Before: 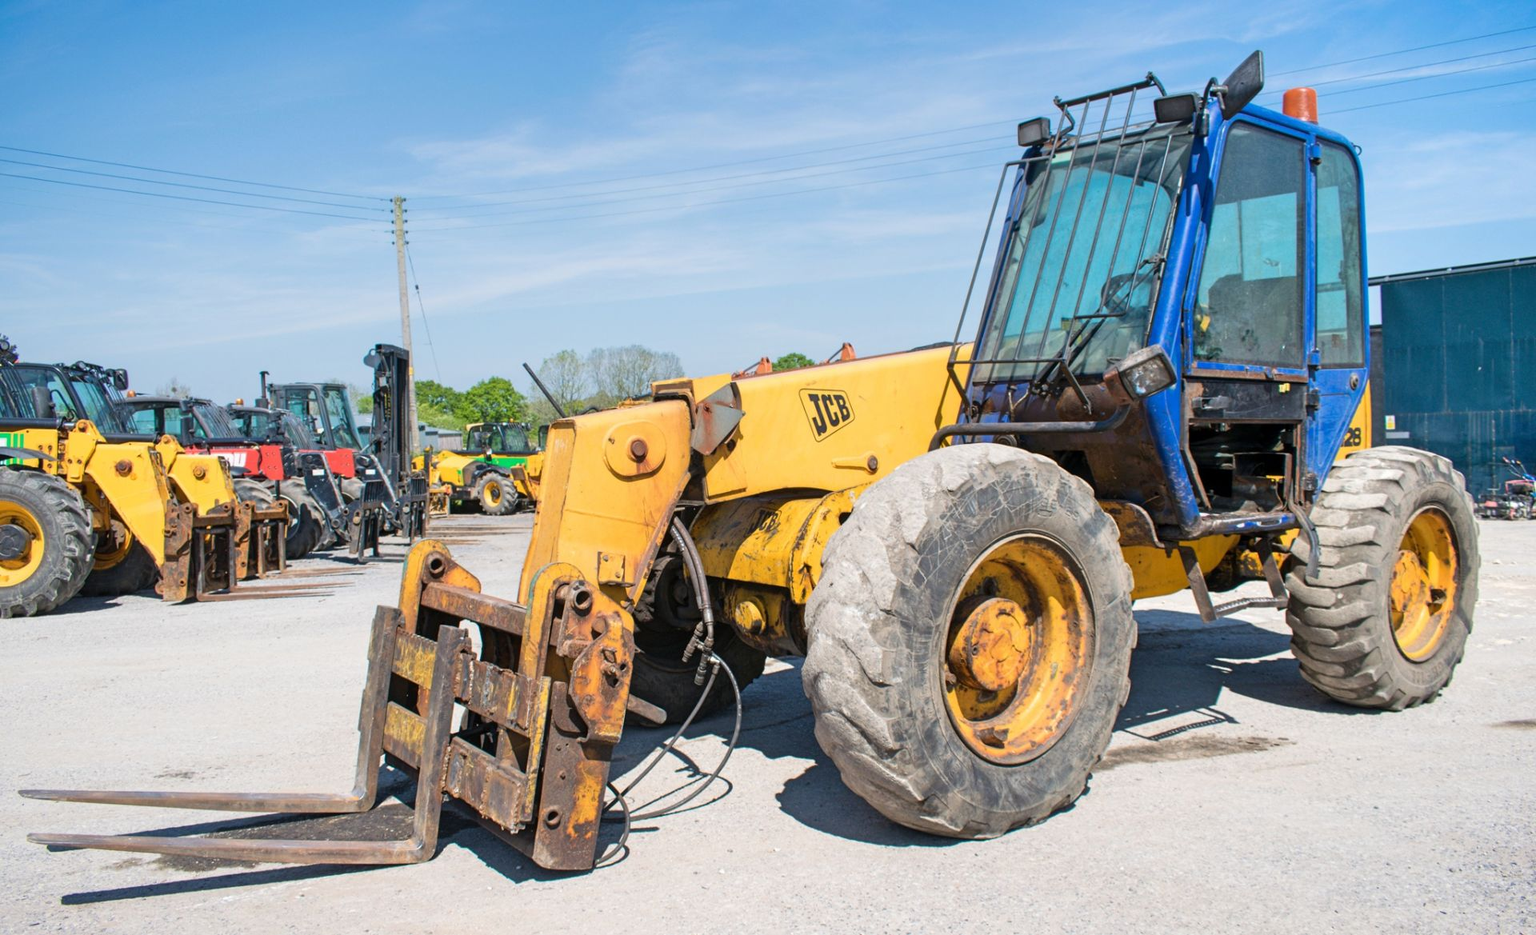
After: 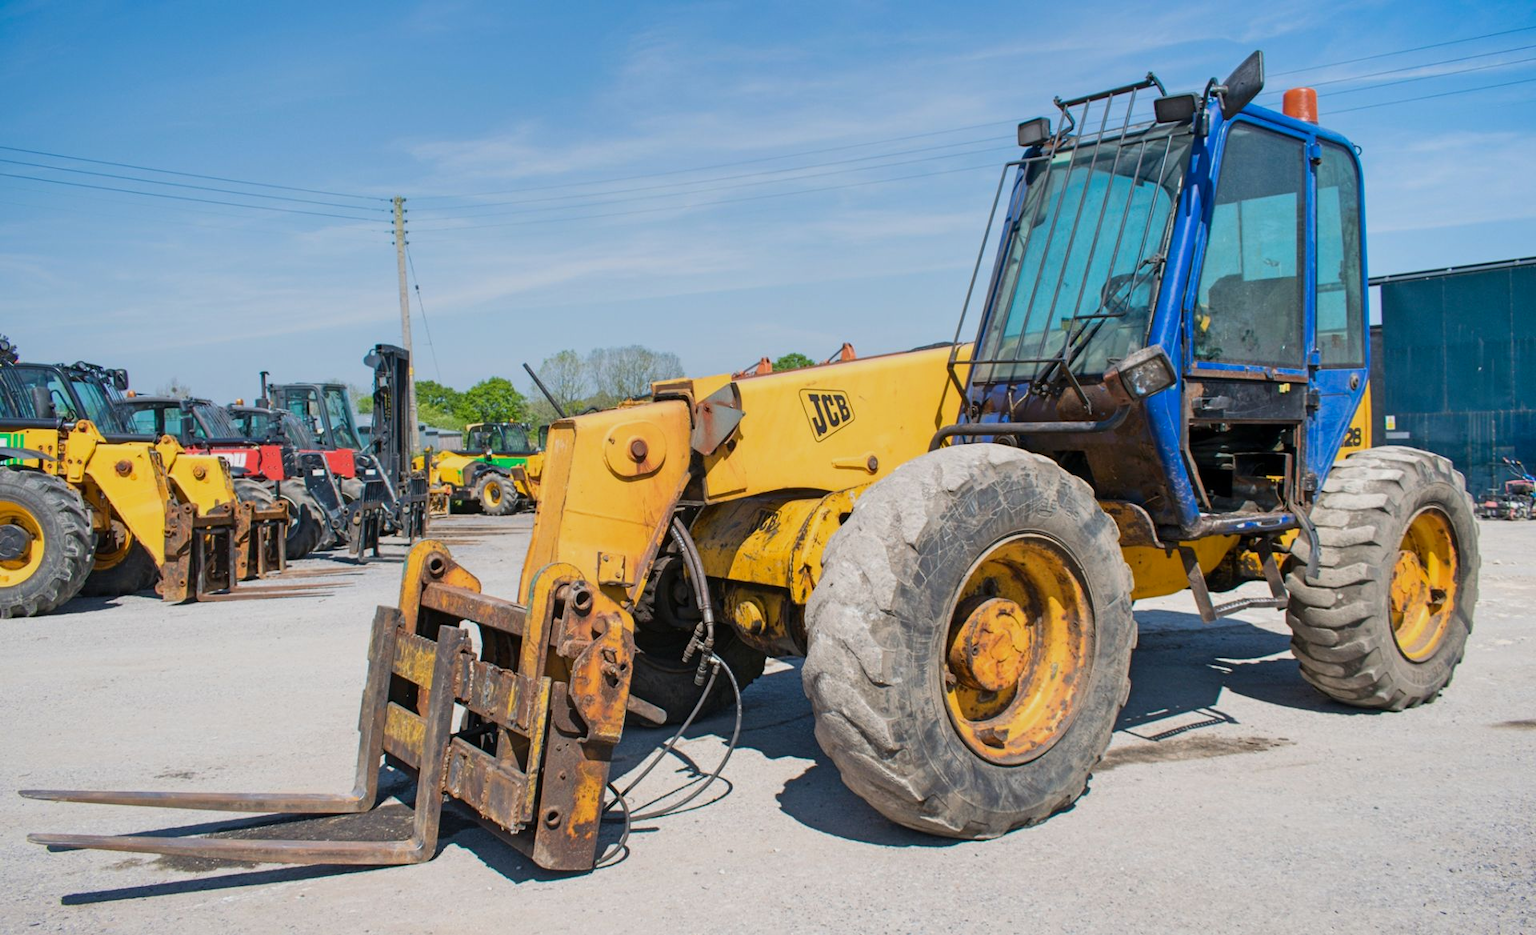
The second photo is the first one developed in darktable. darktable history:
shadows and highlights: radius 120.86, shadows 21.86, white point adjustment -9.61, highlights -14.1, soften with gaussian
